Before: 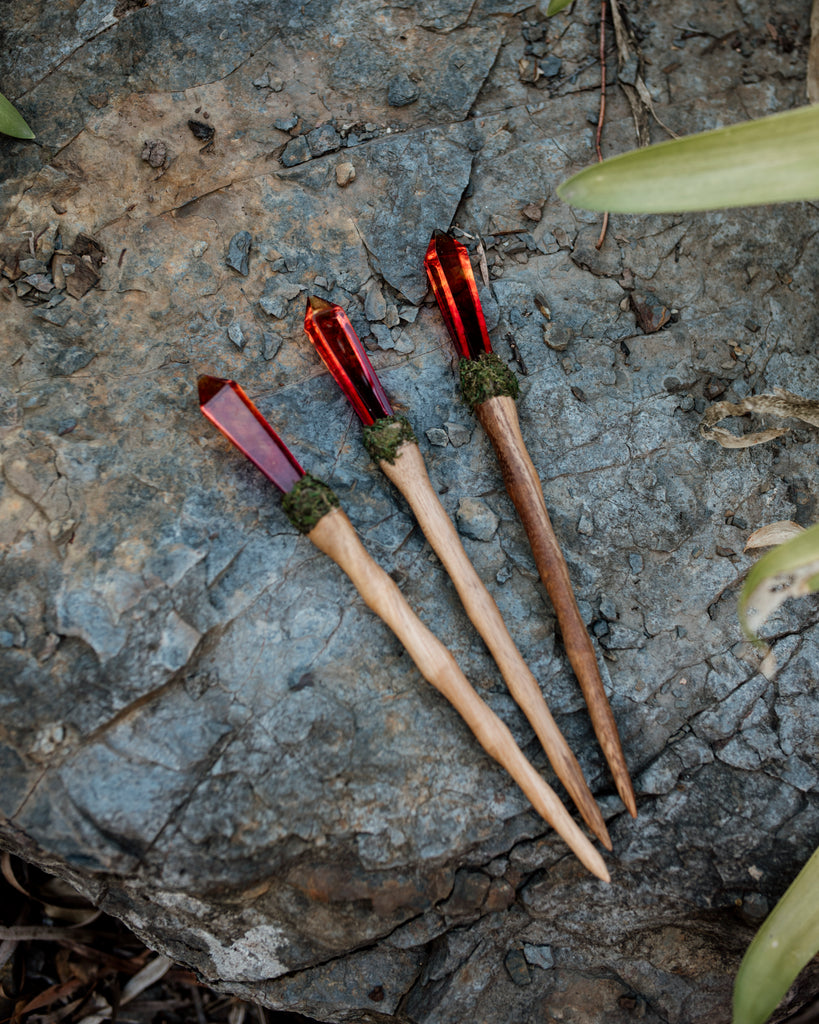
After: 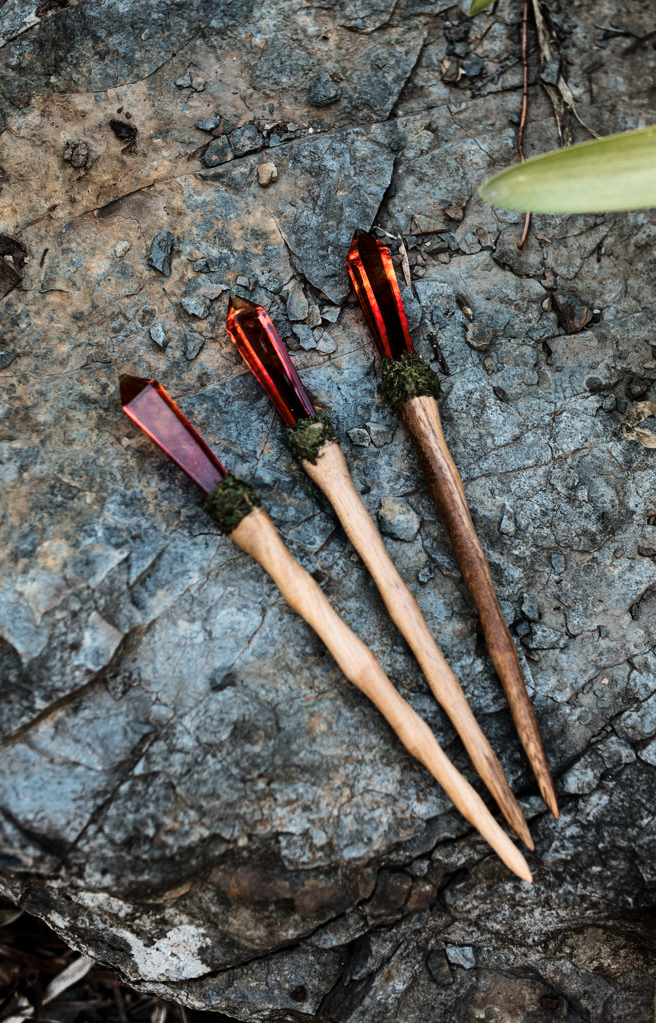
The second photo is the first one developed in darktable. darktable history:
crop and rotate: left 9.597%, right 10.195%
tone curve: curves: ch0 [(0, 0) (0.195, 0.109) (0.751, 0.848) (1, 1)], color space Lab, linked channels, preserve colors none
shadows and highlights: low approximation 0.01, soften with gaussian
